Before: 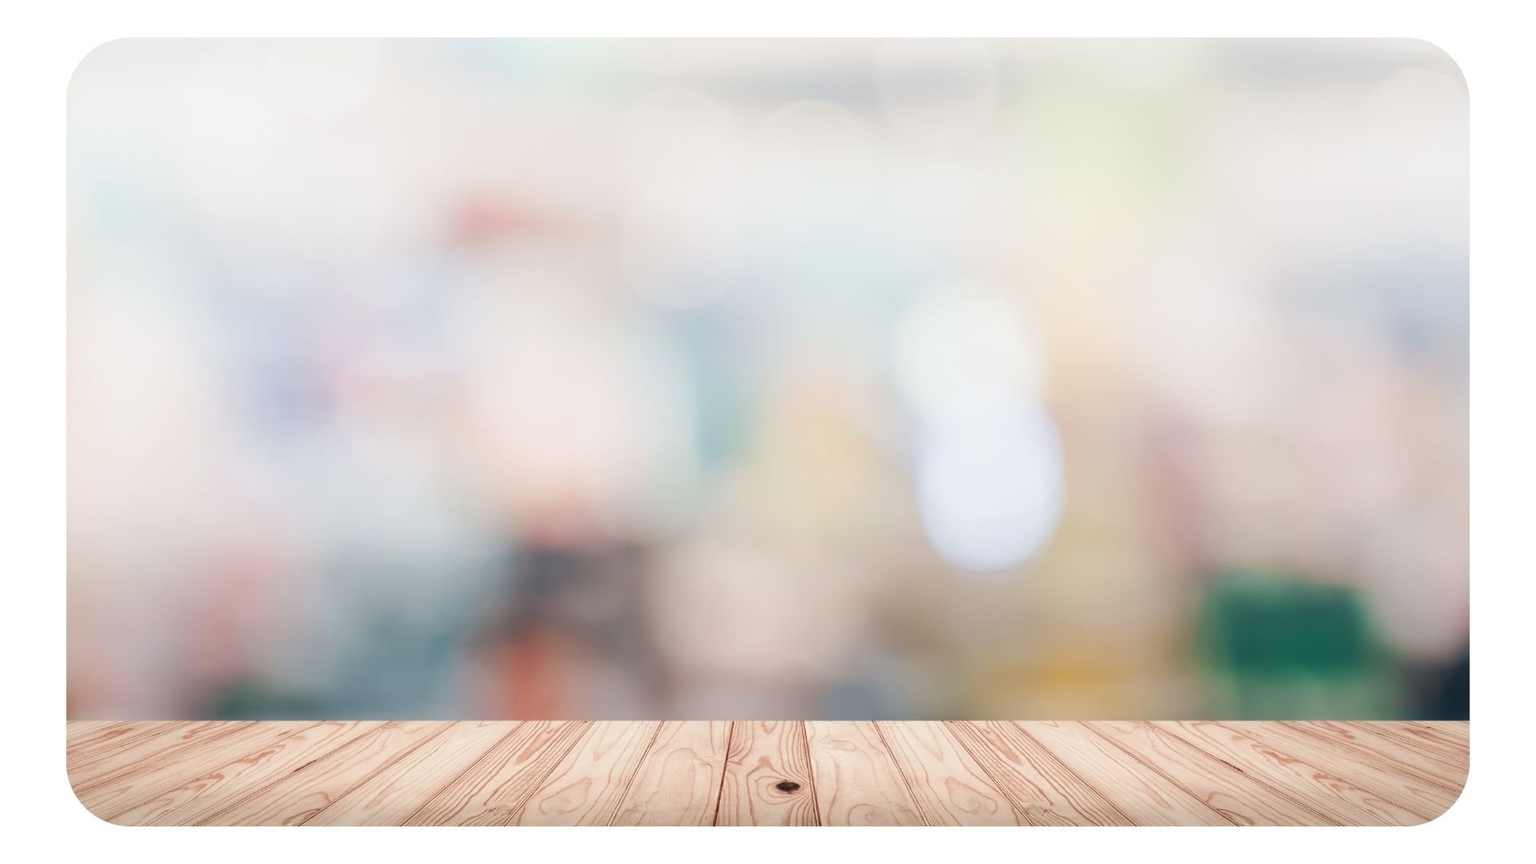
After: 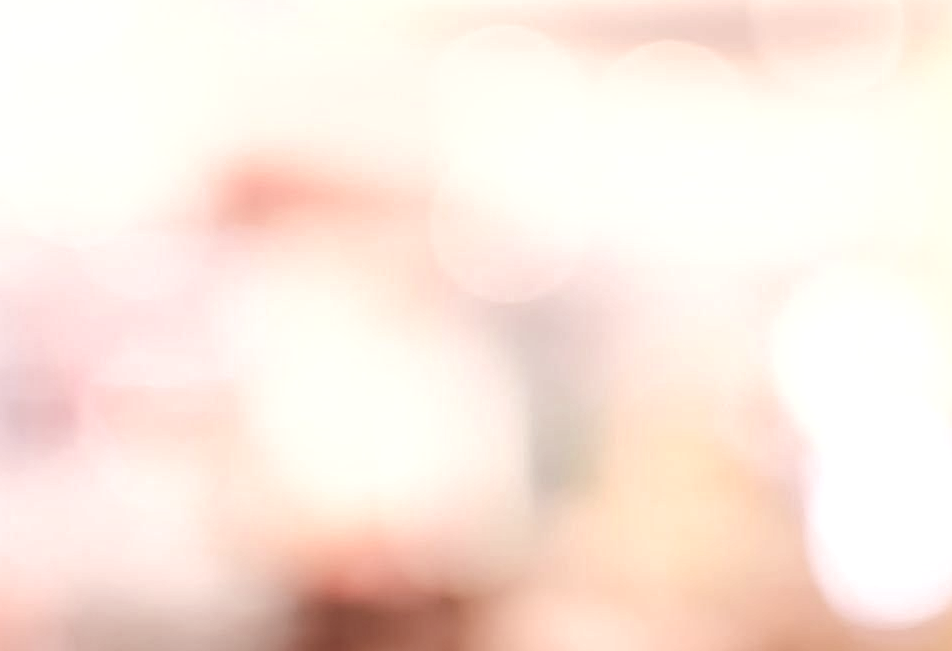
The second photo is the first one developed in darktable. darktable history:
crop: left 17.861%, top 7.799%, right 32.525%, bottom 31.886%
shadows and highlights: shadows 36.94, highlights -28.12, soften with gaussian
tone equalizer: -8 EV -0.404 EV, -7 EV -0.392 EV, -6 EV -0.324 EV, -5 EV -0.252 EV, -3 EV 0.207 EV, -2 EV 0.335 EV, -1 EV 0.386 EV, +0 EV 0.412 EV, edges refinement/feathering 500, mask exposure compensation -1.57 EV, preserve details no
color correction: highlights a* 9.5, highlights b* 8.62, shadows a* 39.39, shadows b* 39.23, saturation 0.823
local contrast: highlights 103%, shadows 102%, detail 120%, midtone range 0.2
